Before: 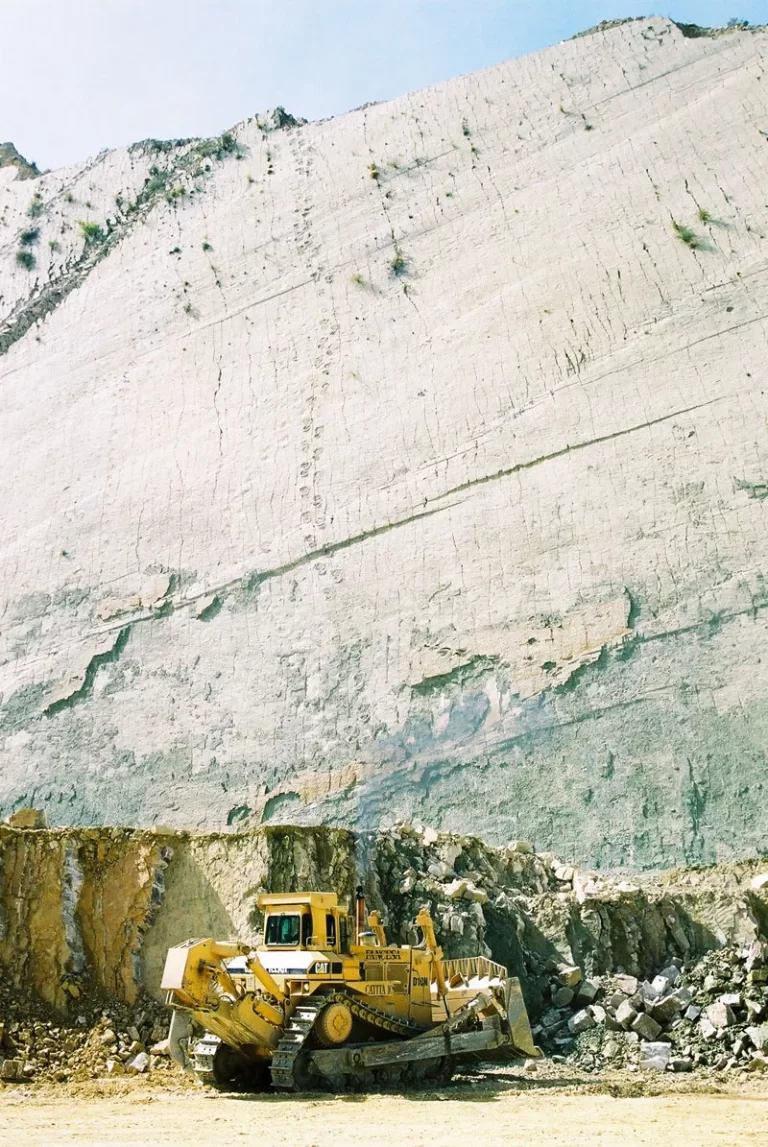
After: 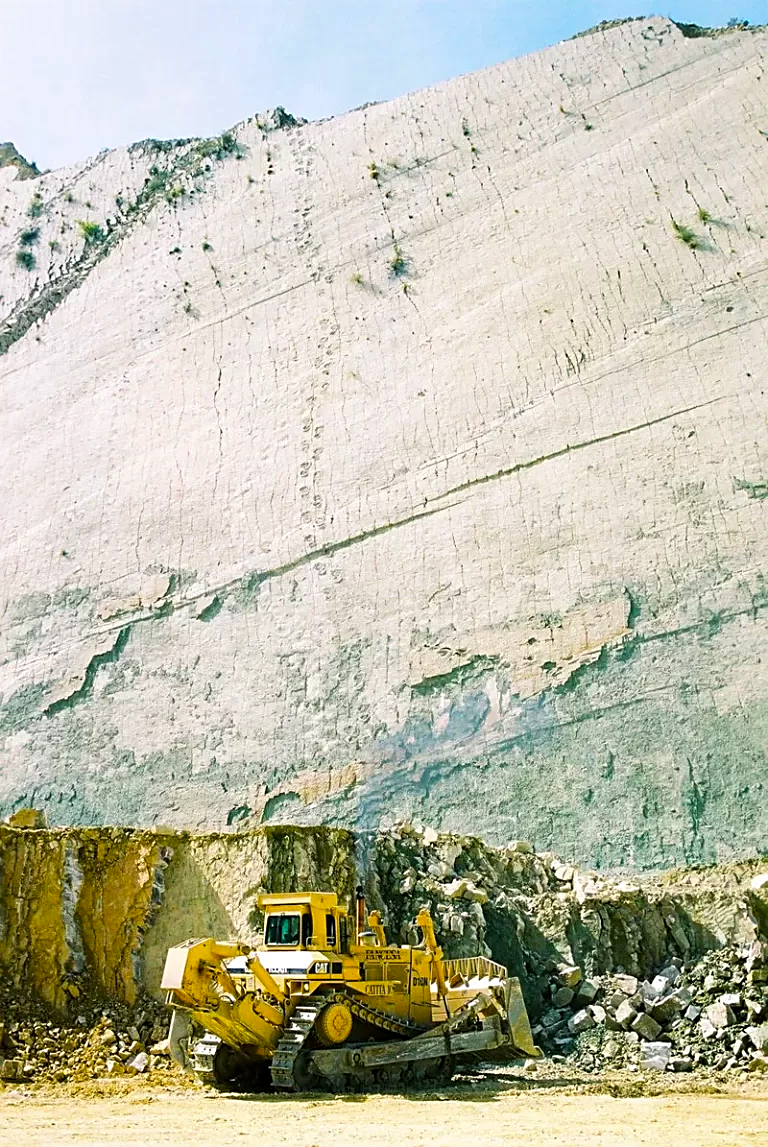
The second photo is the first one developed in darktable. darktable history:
sharpen: on, module defaults
local contrast: highlights 100%, shadows 100%, detail 120%, midtone range 0.2
color balance rgb: perceptual saturation grading › global saturation 25%, global vibrance 20%
